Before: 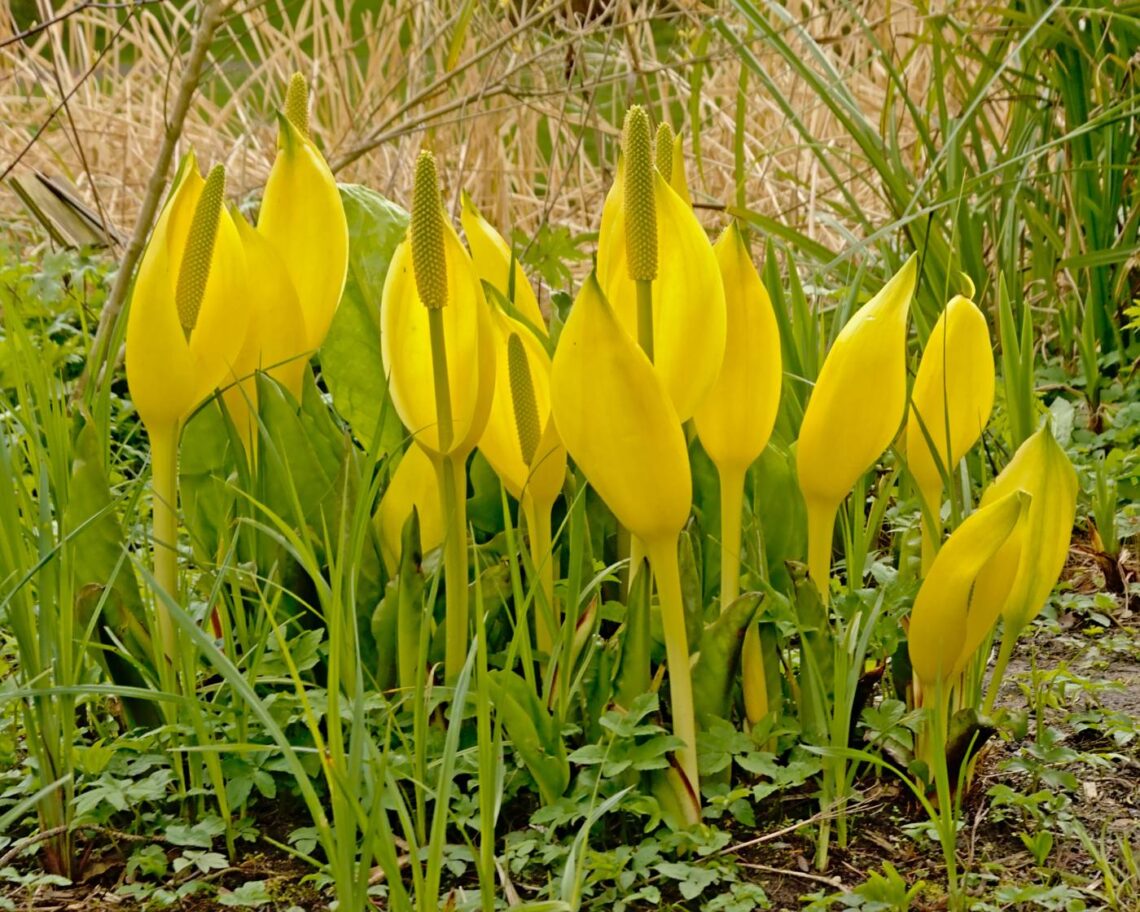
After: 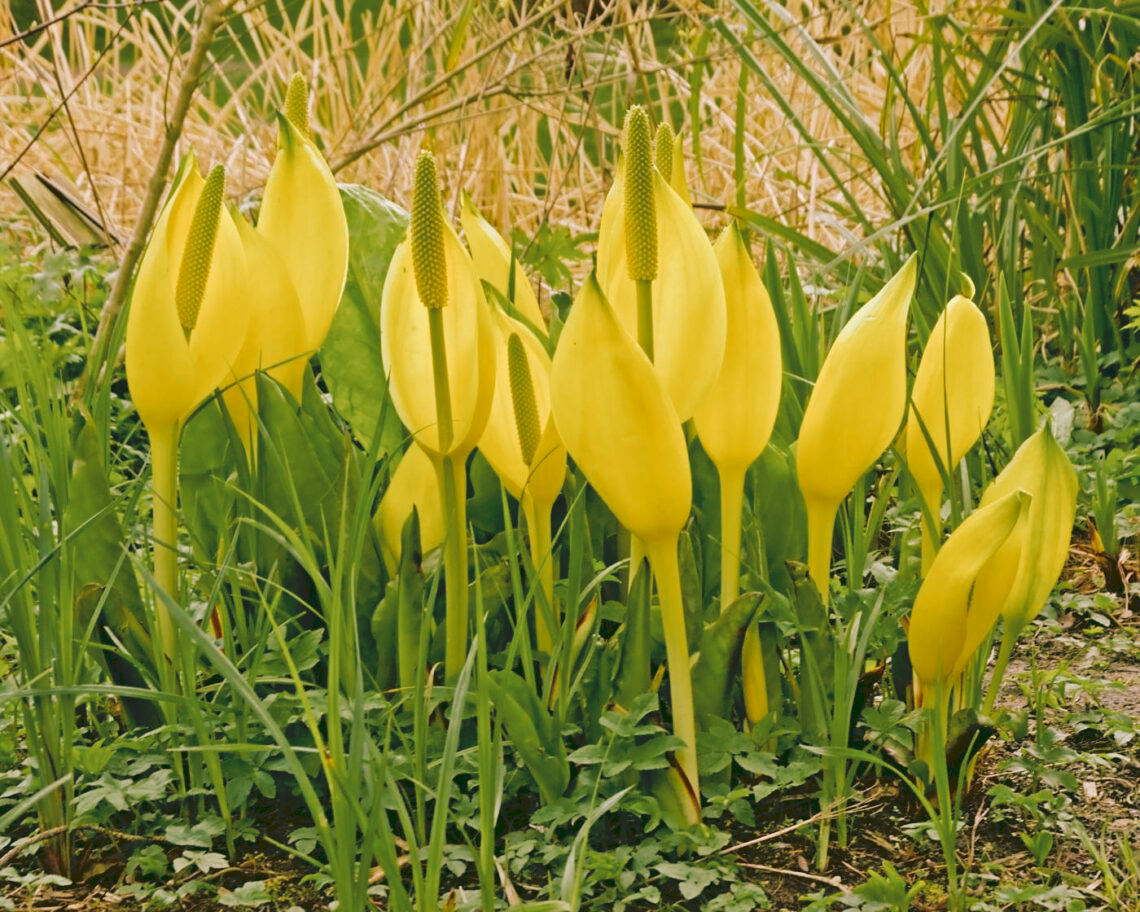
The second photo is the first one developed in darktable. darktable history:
tone curve: curves: ch0 [(0, 0) (0.003, 0.126) (0.011, 0.129) (0.025, 0.129) (0.044, 0.136) (0.069, 0.145) (0.1, 0.162) (0.136, 0.182) (0.177, 0.211) (0.224, 0.254) (0.277, 0.307) (0.335, 0.366) (0.399, 0.441) (0.468, 0.533) (0.543, 0.624) (0.623, 0.702) (0.709, 0.774) (0.801, 0.835) (0.898, 0.904) (1, 1)], preserve colors none
color look up table: target L [91.26, 92.34, 84.48, 85.46, 76.83, 64.85, 66.97, 54.17, 46.74, 48.41, 55.26, 32.84, 26.12, 4.418, 200.93, 92.95, 77.89, 72.33, 69.69, 65.86, 53.72, 53.94, 47.39, 37.9, 34.27, 31.02, 31.87, 8.016, 85.99, 78.96, 73.82, 71.13, 62.94, 59.4, 70.33, 57.27, 51.66, 54.18, 50.19, 44.77, 41.14, 36.1, 18.96, 16.13, 92.71, 83.07, 67.21, 54.19, 38.71], target a [-15.92, -1.661, -22.53, -10.86, -36.78, -45.92, -16.22, -21.7, -35.4, -17.65, -30.93, -11.12, -26.45, -13.67, 0, 6.966, 13.91, 24.19, 49.12, 44.66, 69.66, 40.94, 70.36, 25.01, 52.42, 4.555, 53.85, 16.25, 26.6, 17.98, 32.76, 29.66, 68.69, 3.934, 59.41, 11.07, 57.32, 74.33, 76.52, 9.316, 49.24, 34.16, 10.64, 22.57, -26.74, -18.59, -28.39, -5.716, -26.75], target b [50.08, 34.66, 31.41, 4.263, 17.53, 39.16, 23, 45.28, 34.96, 20.04, 11.2, 40.92, 23.16, 6.967, -0.001, 6.762, 67.86, 31.99, 16.35, 71.15, 34.01, 56.15, 66.78, 31.5, 52.05, 10.51, 11.72, 13, -10.84, -23.19, -30.46, 5.58, -14.31, 5.376, -36.51, -58.03, 0.284, -27.08, 8.852, -16.85, -51.51, -14.05, -26.18, -40.62, -6.109, -15.57, -7.317, -30.98, -0.606], num patches 49
